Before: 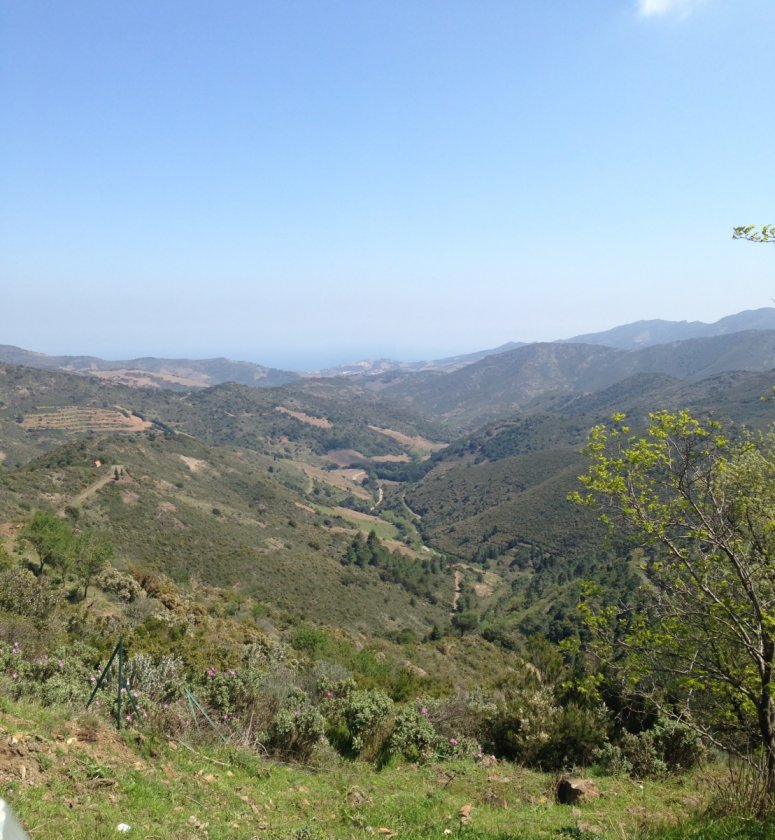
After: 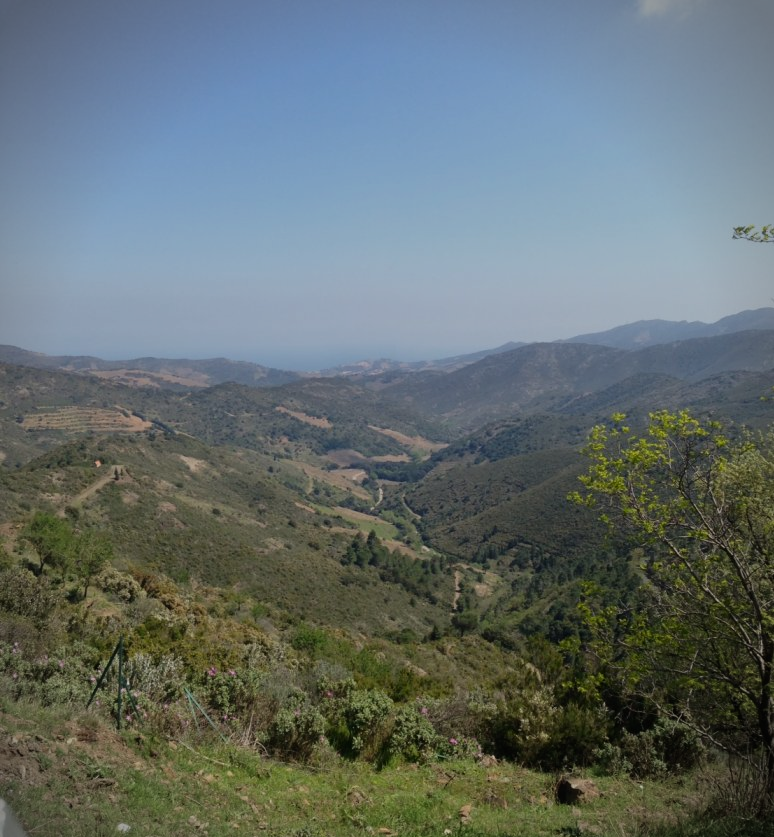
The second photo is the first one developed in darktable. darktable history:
crop: top 0.05%, bottom 0.098%
vignetting: fall-off start 87%, automatic ratio true
tone equalizer: -8 EV -2 EV, -7 EV -2 EV, -6 EV -2 EV, -5 EV -2 EV, -4 EV -2 EV, -3 EV -2 EV, -2 EV -2 EV, -1 EV -1.63 EV, +0 EV -2 EV
contrast brightness saturation: contrast 0.1, brightness 0.03, saturation 0.09
exposure: black level correction 0, exposure 0.9 EV, compensate highlight preservation false
